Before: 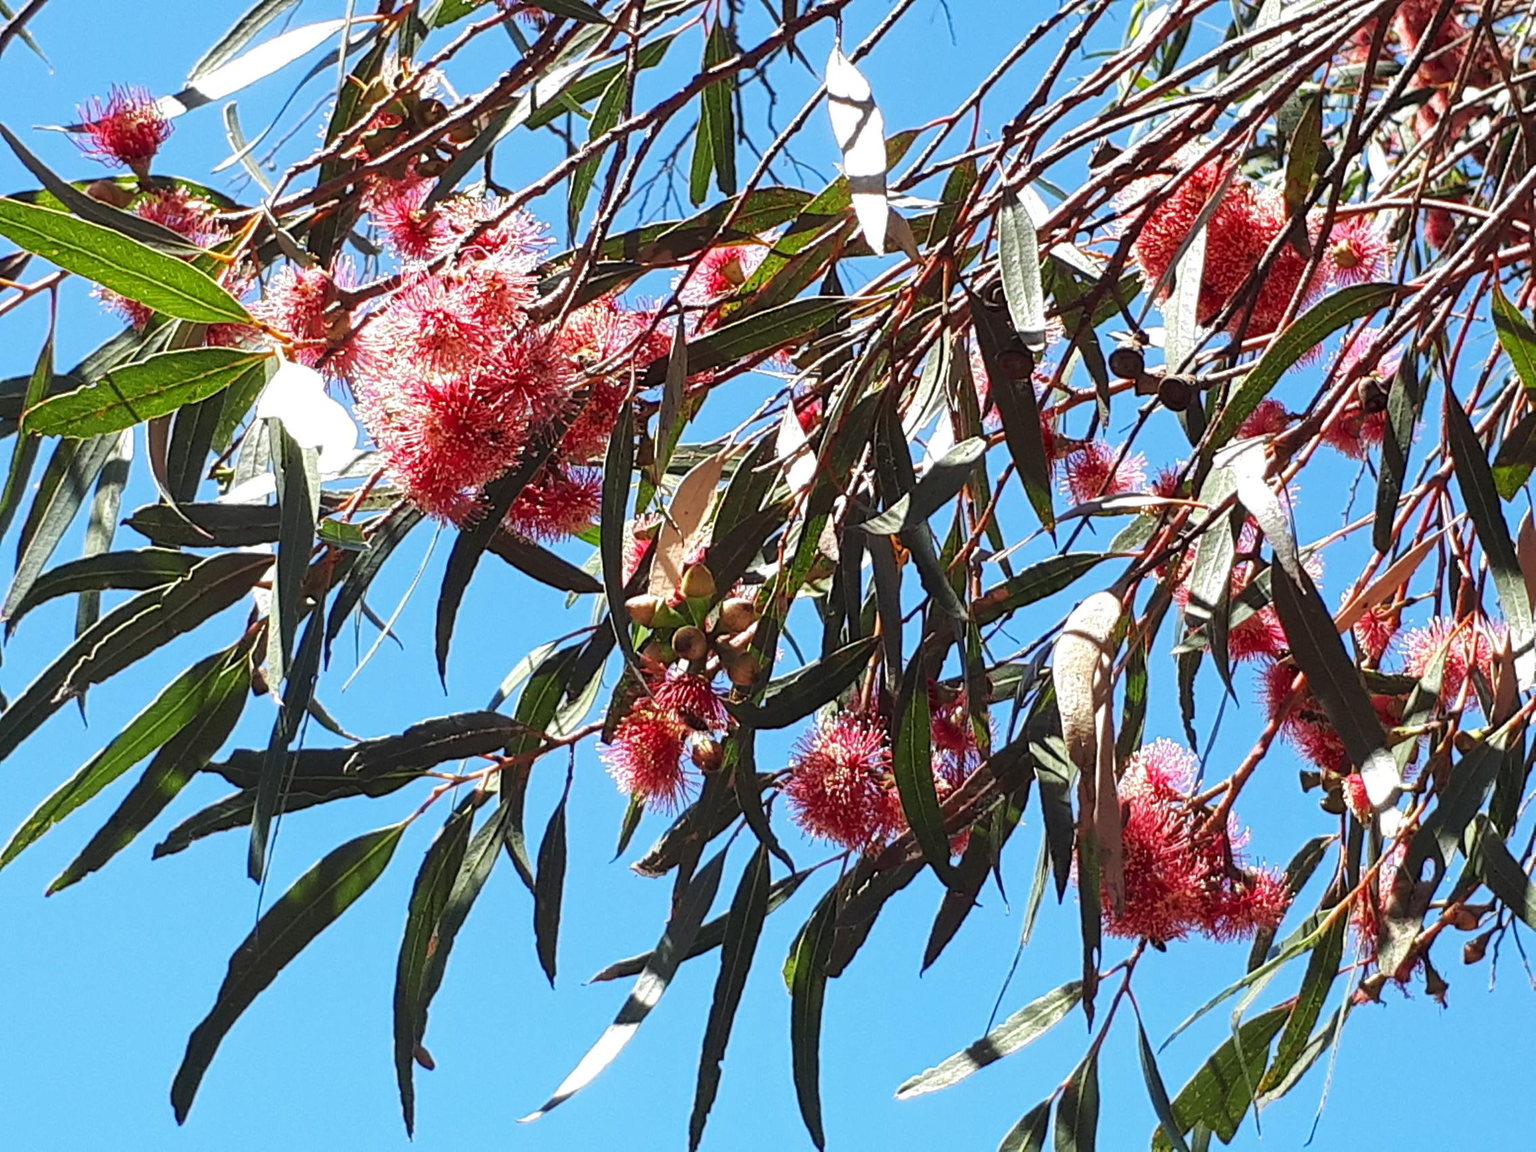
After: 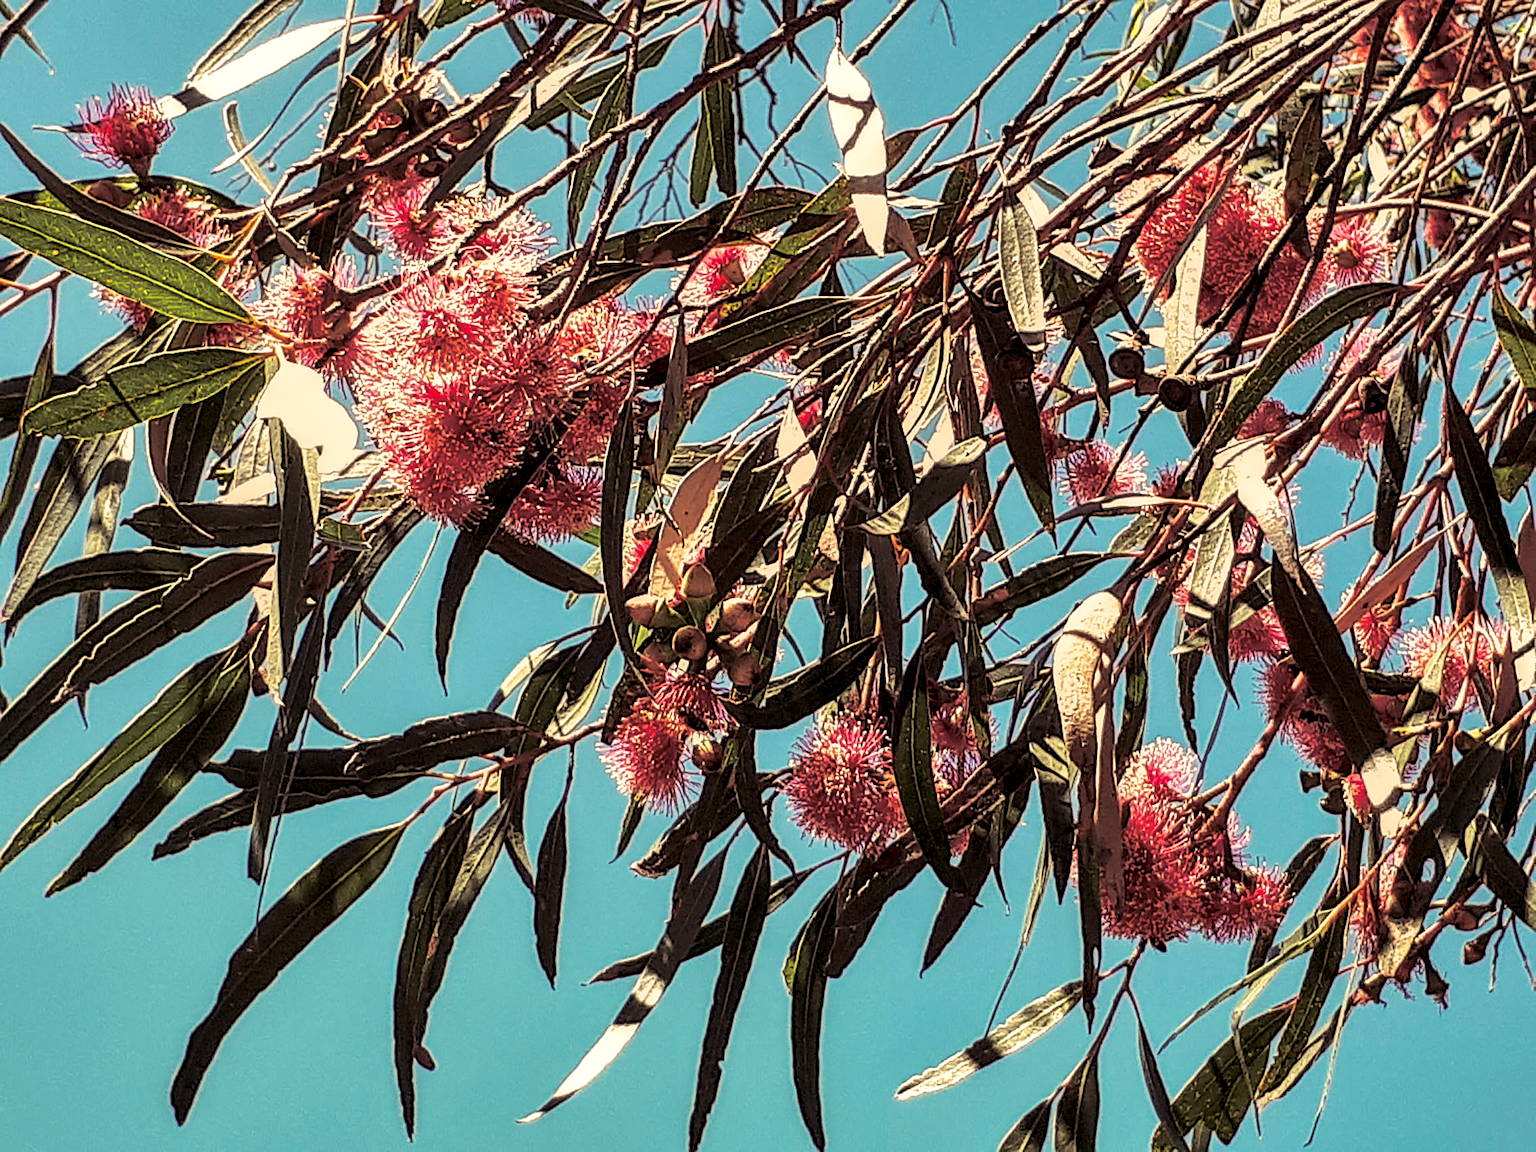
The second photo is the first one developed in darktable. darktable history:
sharpen: on, module defaults
contrast brightness saturation: contrast 0.04, saturation 0.16
split-toning: shadows › saturation 0.24, highlights › hue 54°, highlights › saturation 0.24
white balance: red 1.138, green 0.996, blue 0.812
exposure: black level correction 0.009, exposure -0.159 EV, compensate highlight preservation false
shadows and highlights: white point adjustment 1, soften with gaussian
local contrast: highlights 25%, detail 150%
